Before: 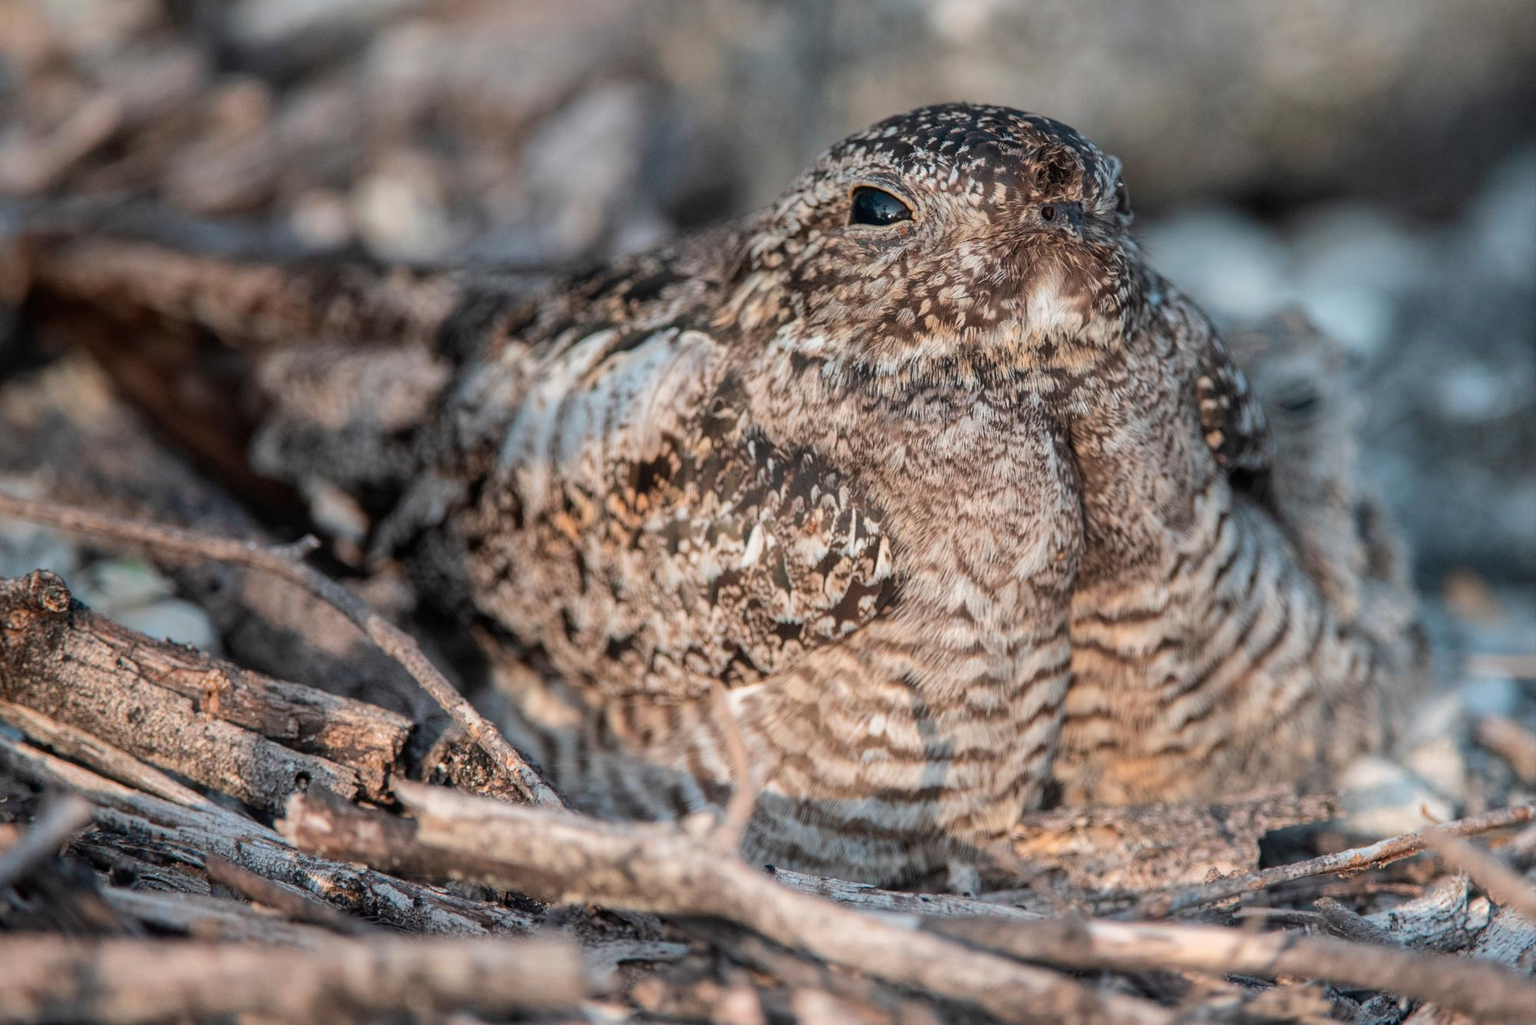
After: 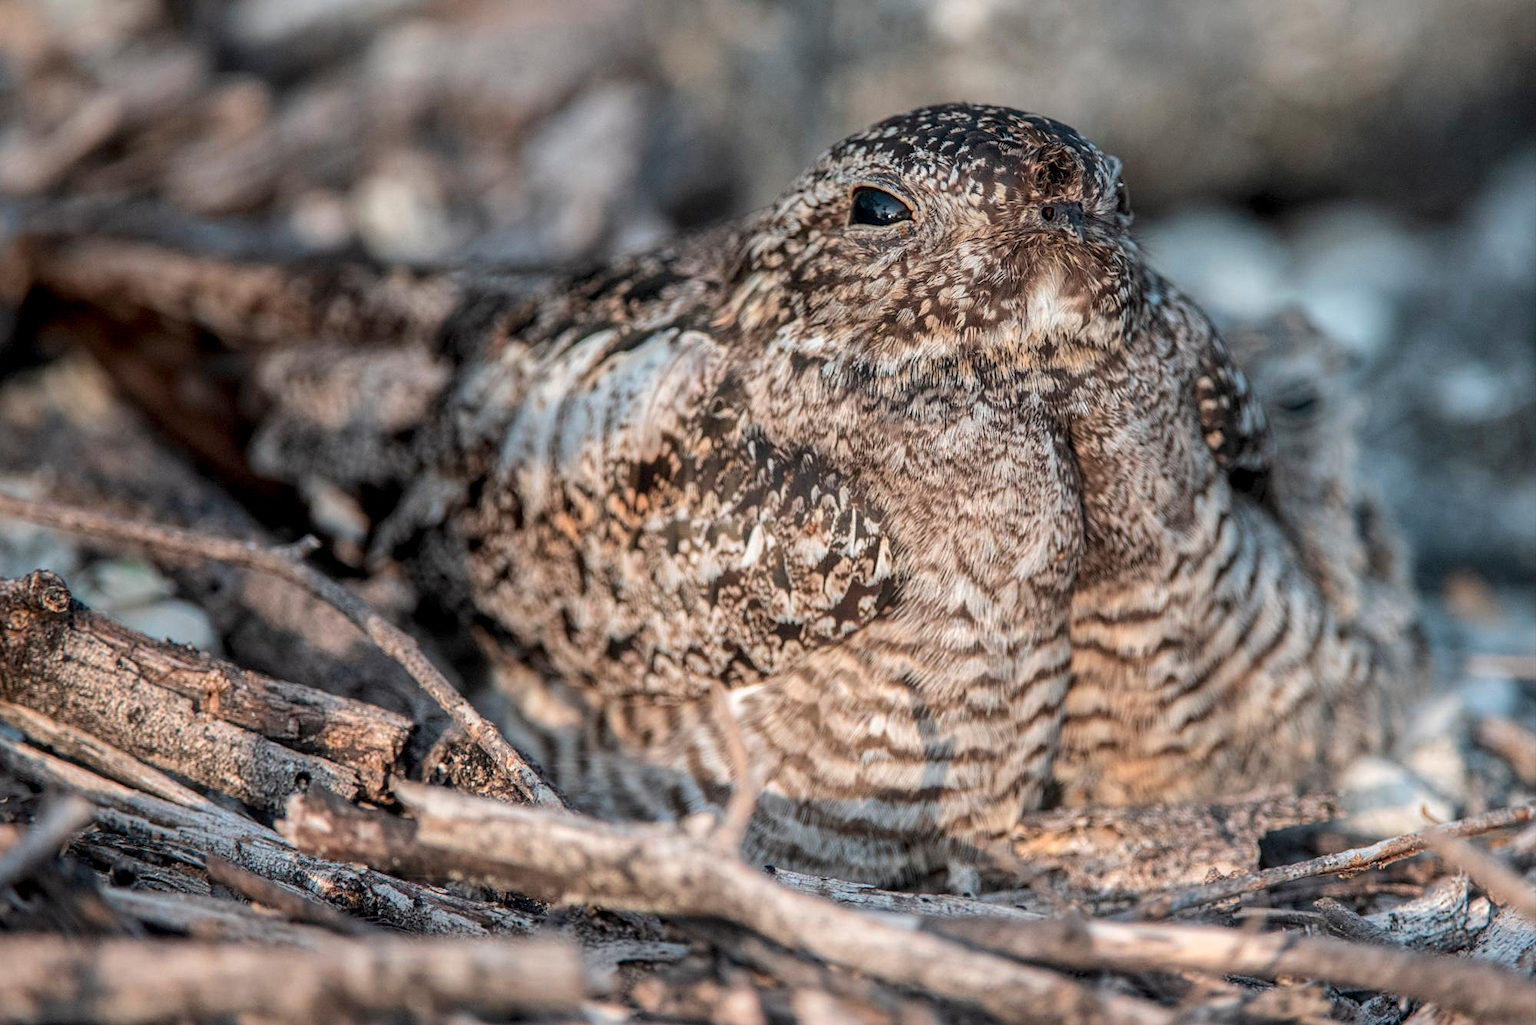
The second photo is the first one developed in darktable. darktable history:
sharpen: amount 0.214
local contrast: on, module defaults
